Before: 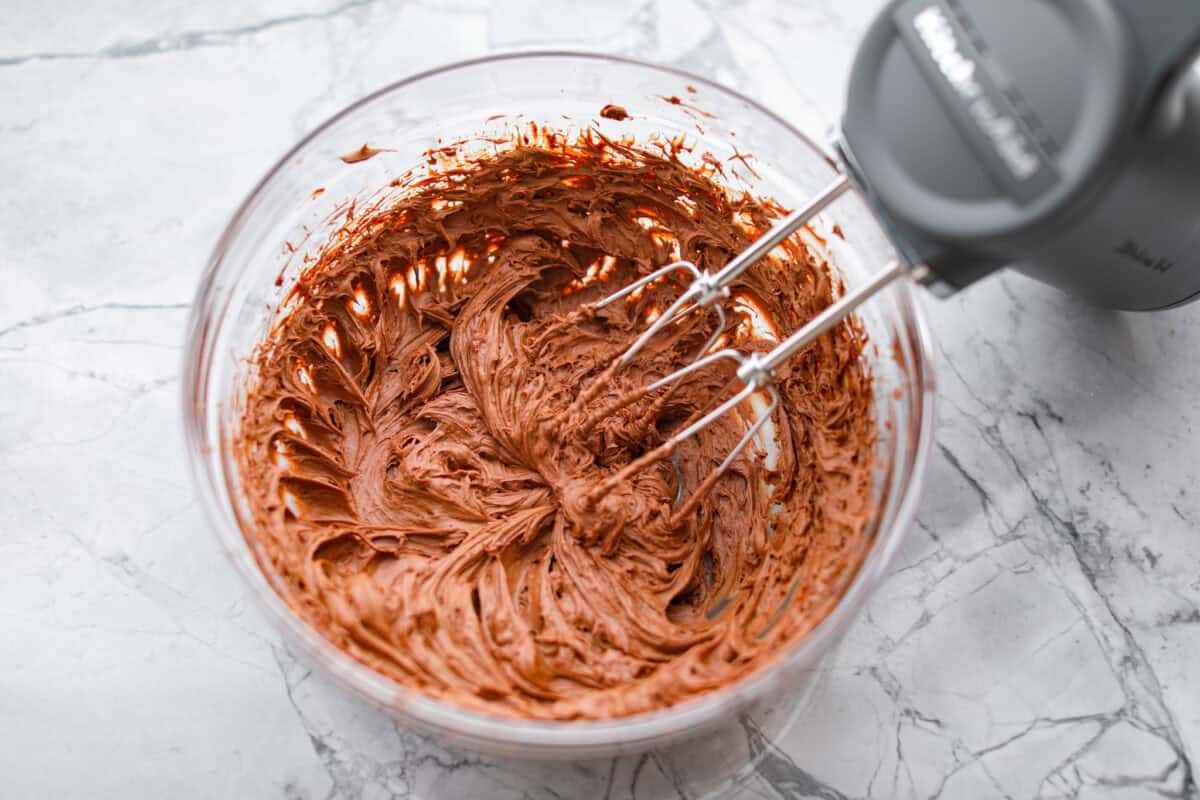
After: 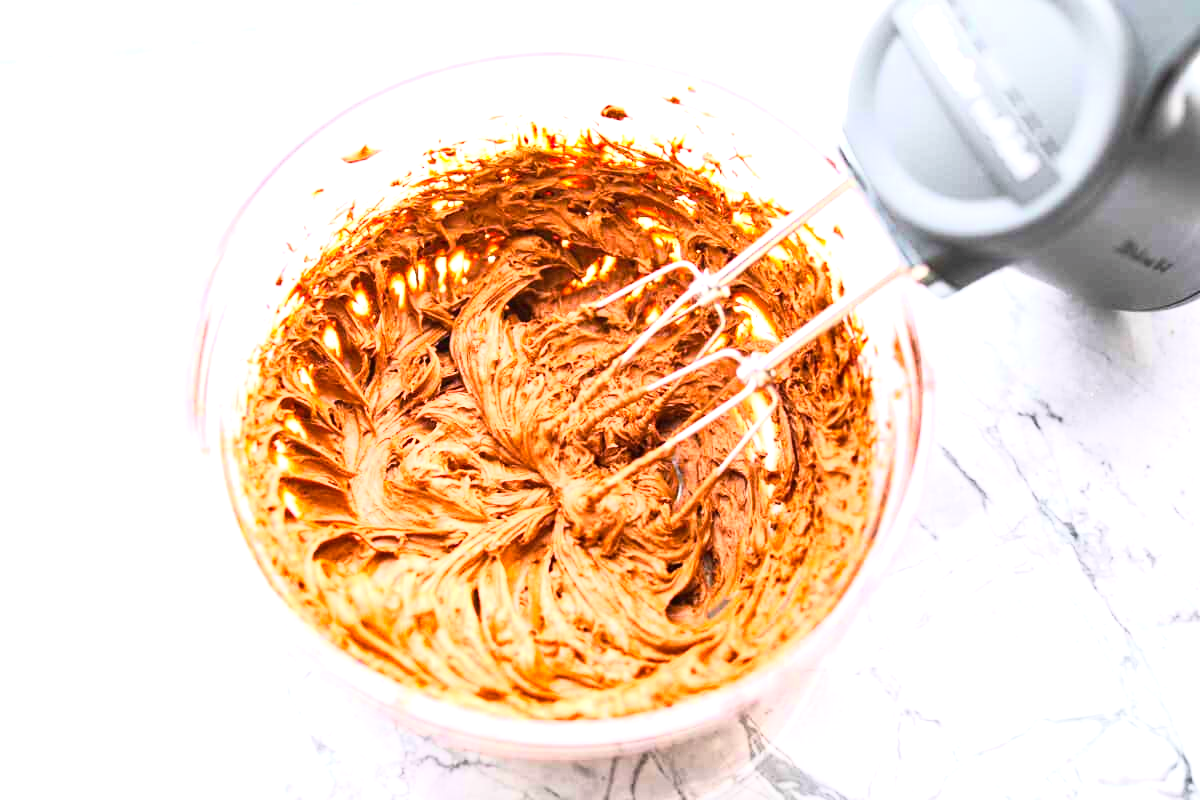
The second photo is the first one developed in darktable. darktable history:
exposure: black level correction 0, exposure 1.408 EV, compensate highlight preservation false
tone curve: curves: ch0 [(0, 0.013) (0.198, 0.175) (0.512, 0.582) (0.625, 0.754) (0.81, 0.934) (1, 1)]
color balance rgb: highlights gain › chroma 0.191%, highlights gain › hue 332.01°, perceptual saturation grading › global saturation 9.623%, global vibrance 24.043%
